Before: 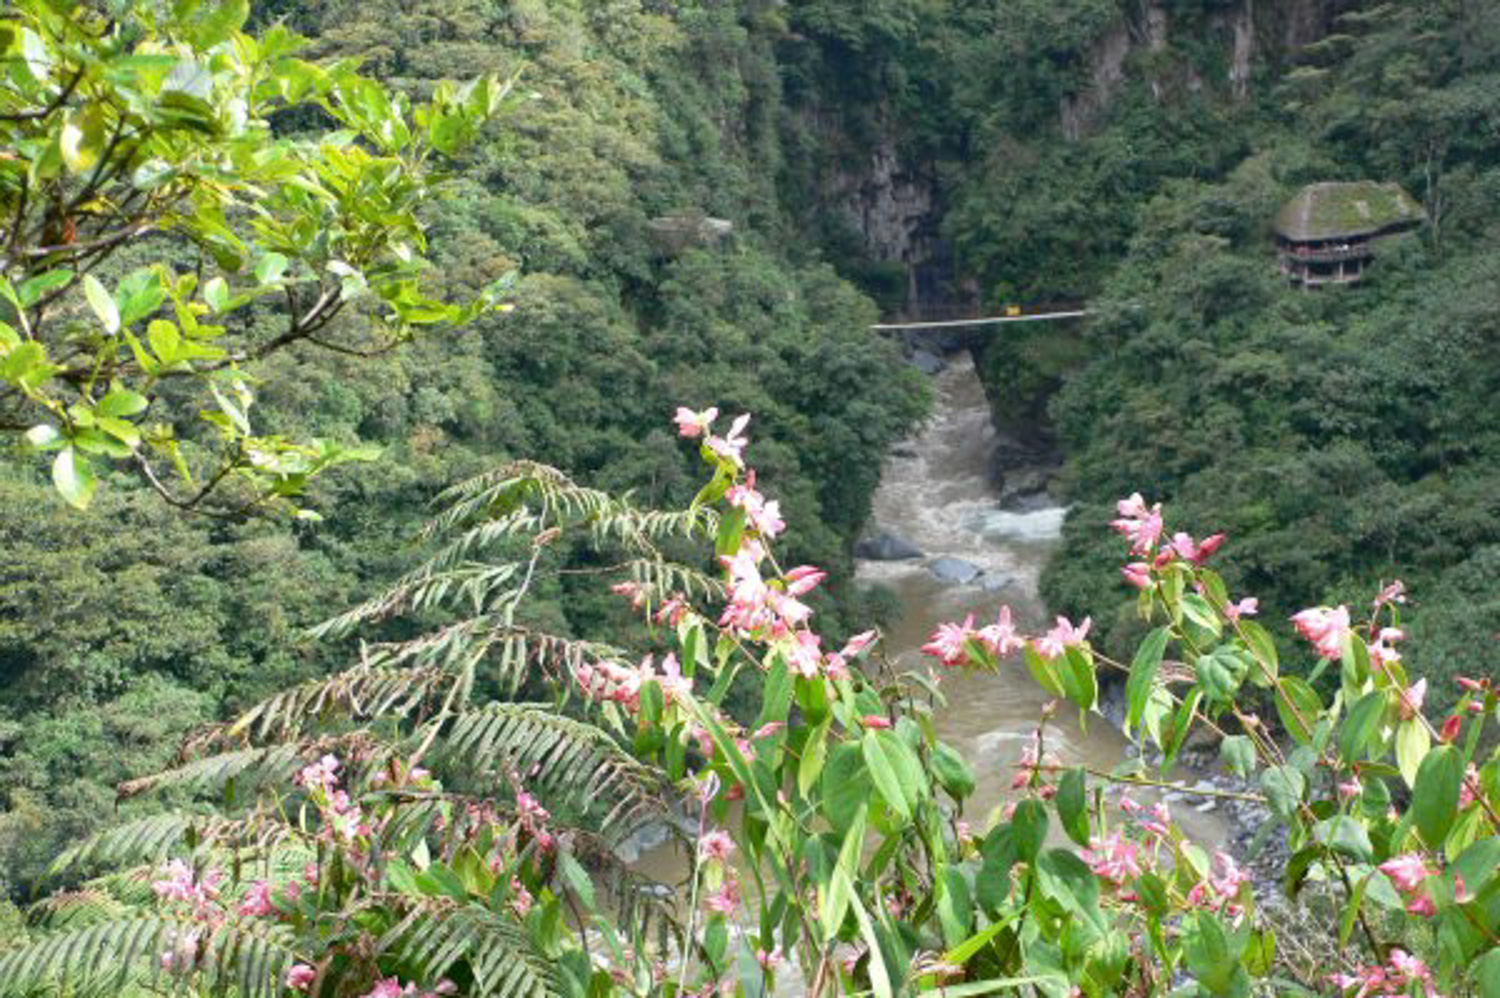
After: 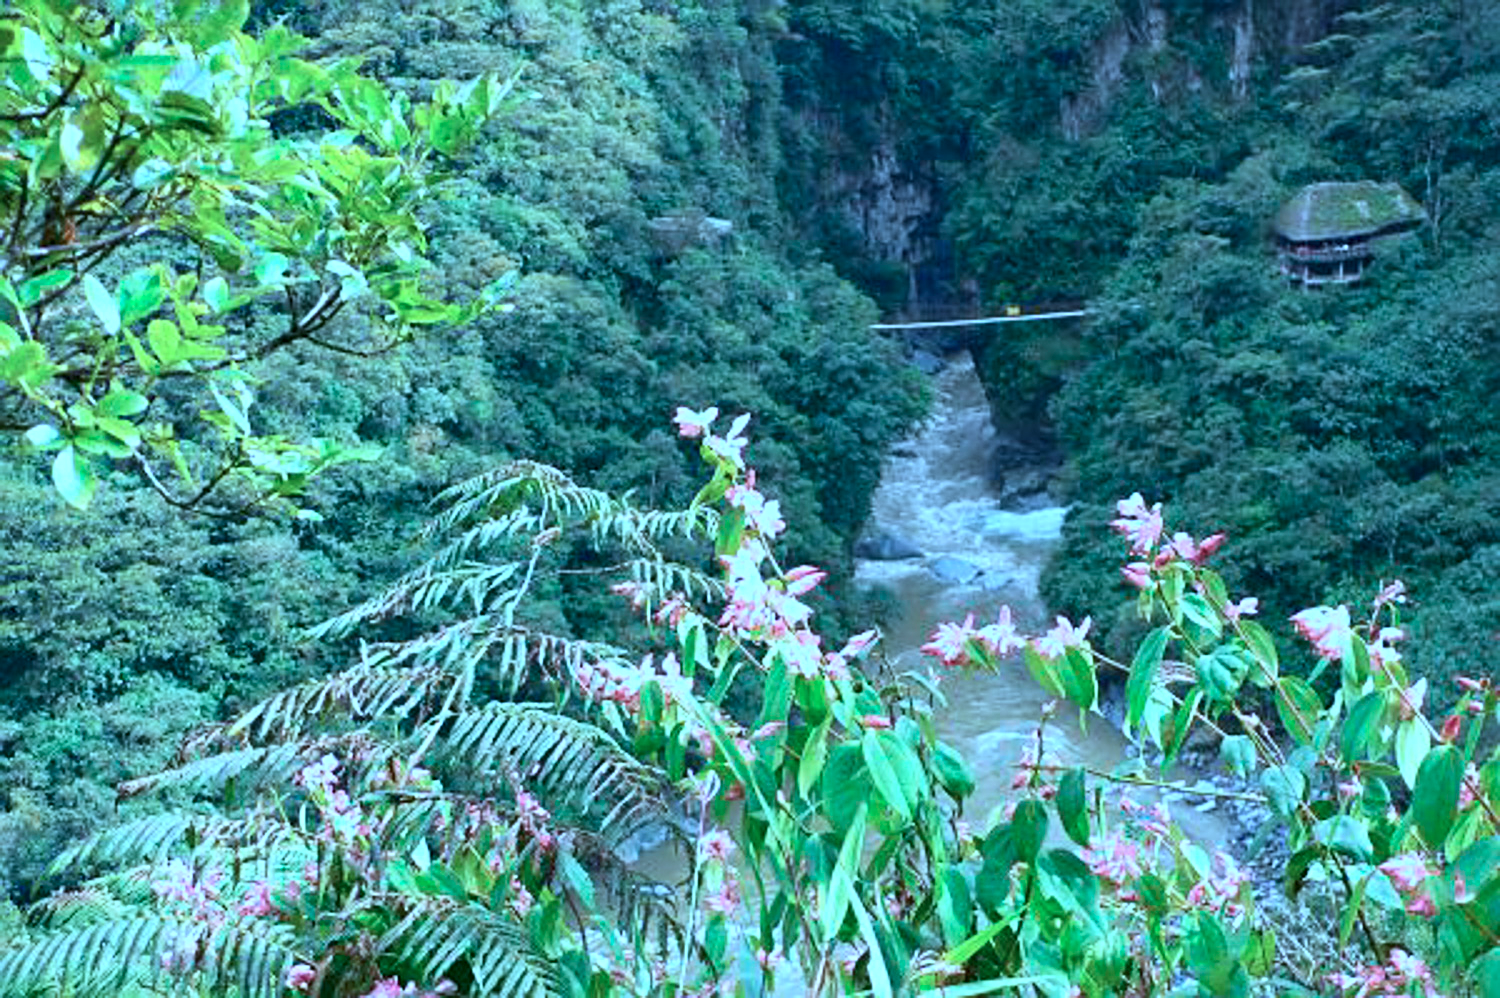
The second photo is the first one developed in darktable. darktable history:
contrast brightness saturation: contrast 0.15, brightness 0.05
color calibration: illuminant custom, x 0.432, y 0.395, temperature 3098 K
sharpen: radius 2.767
